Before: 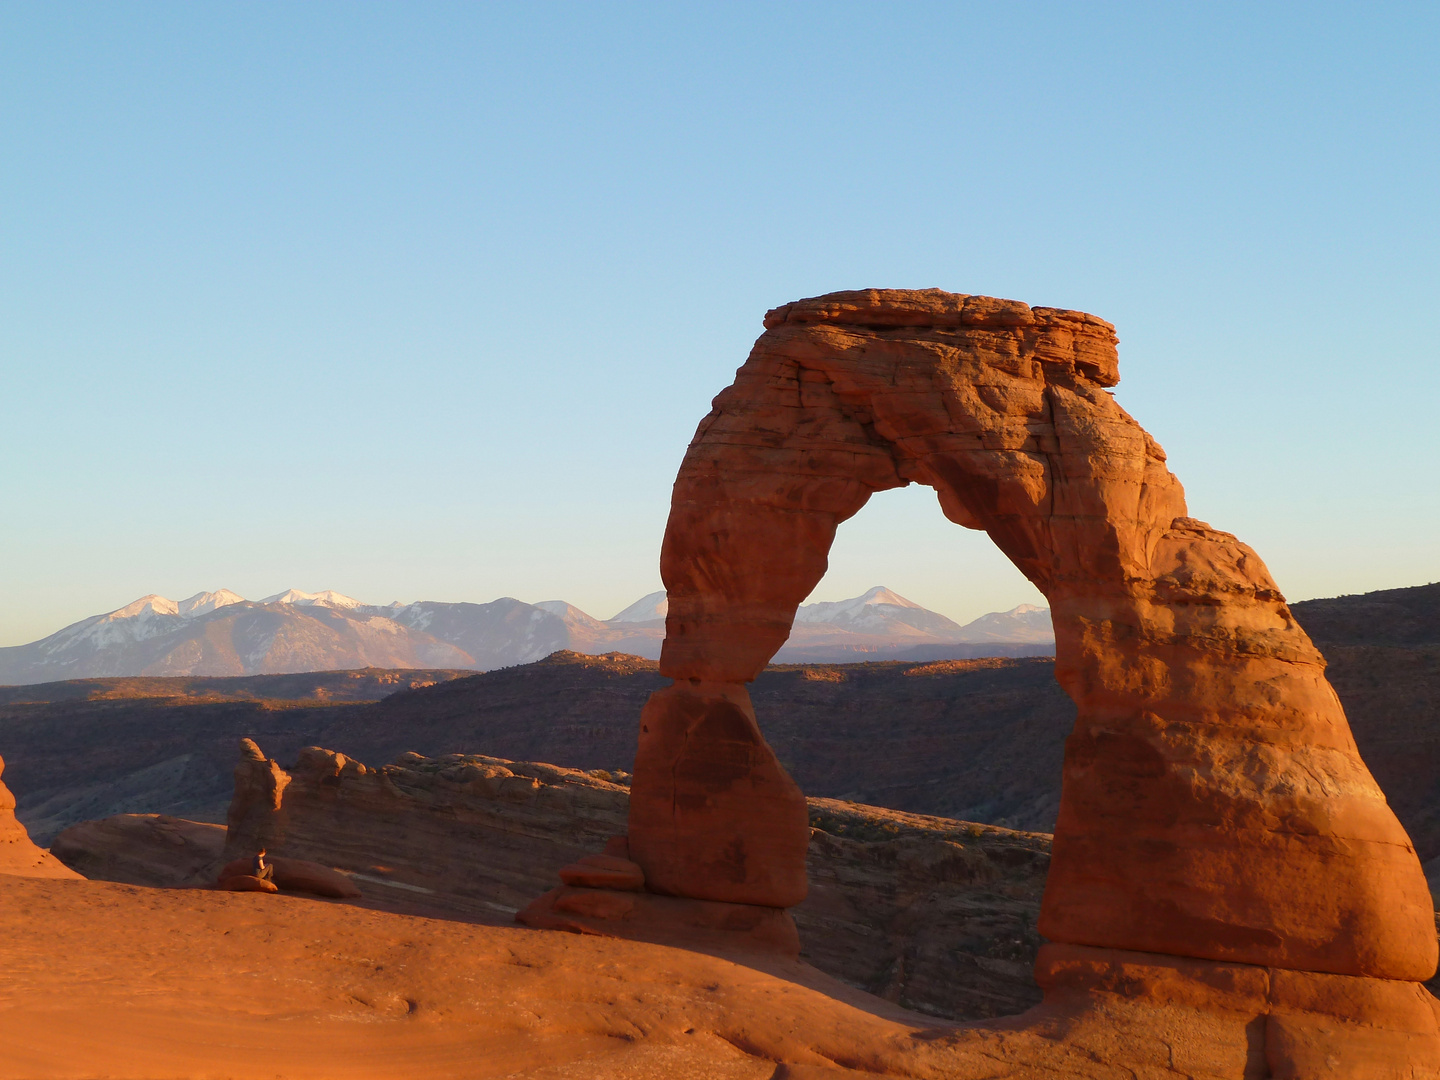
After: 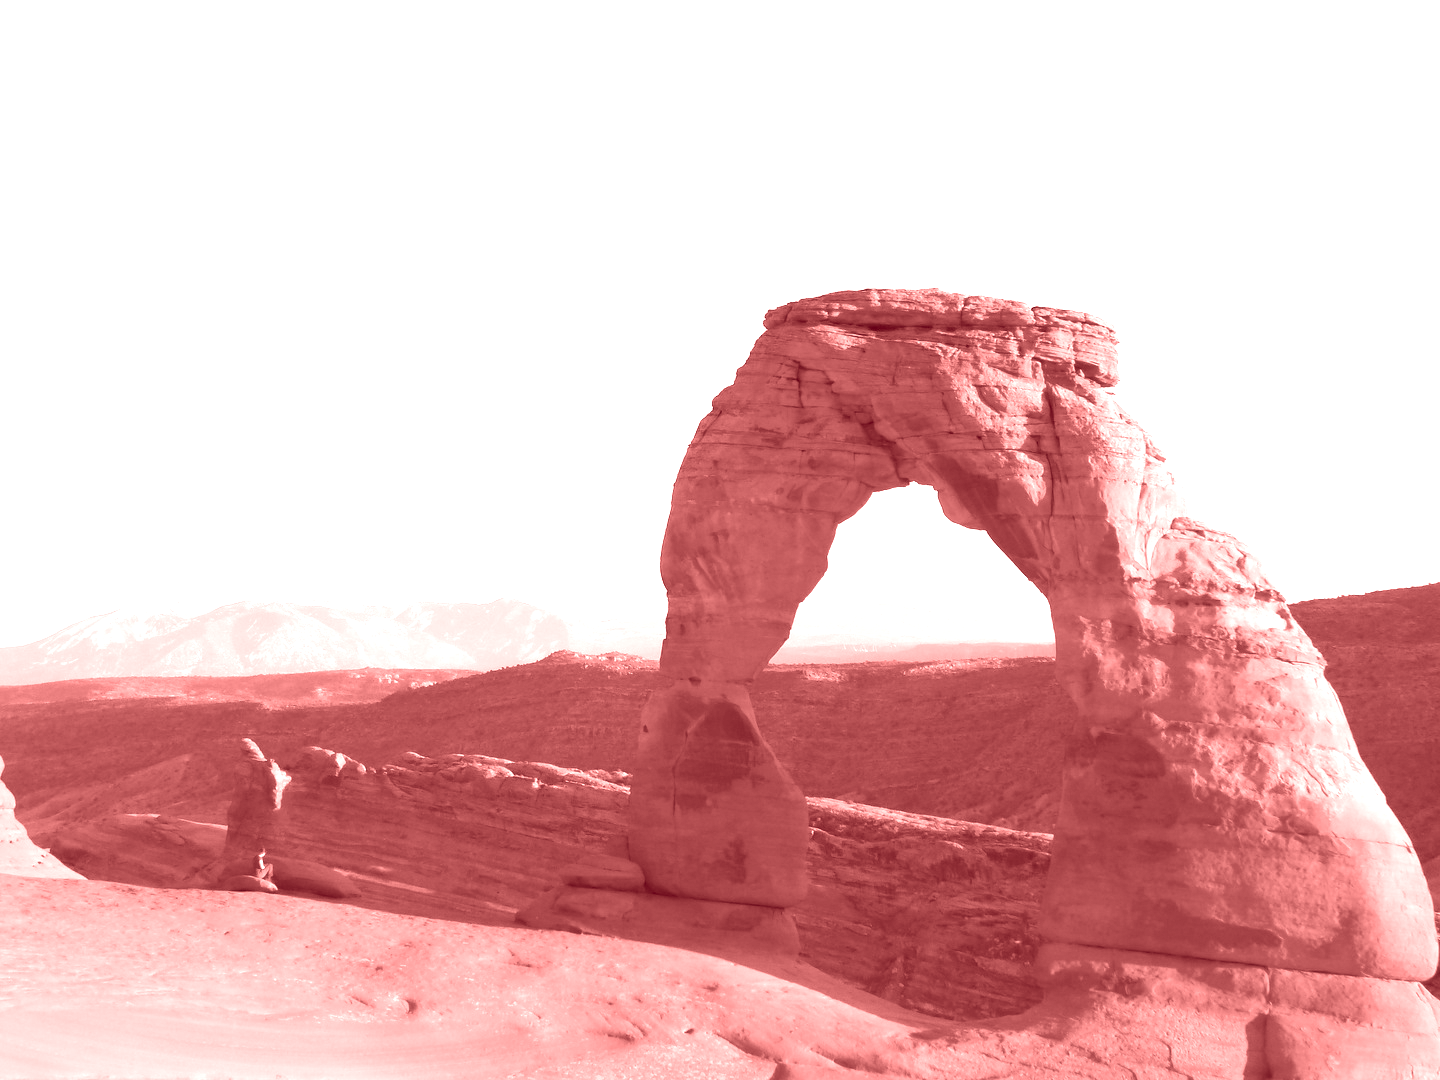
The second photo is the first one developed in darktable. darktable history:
colorize: saturation 60%, source mix 100%
exposure: black level correction 0, exposure 1.5 EV, compensate exposure bias true, compensate highlight preservation false
